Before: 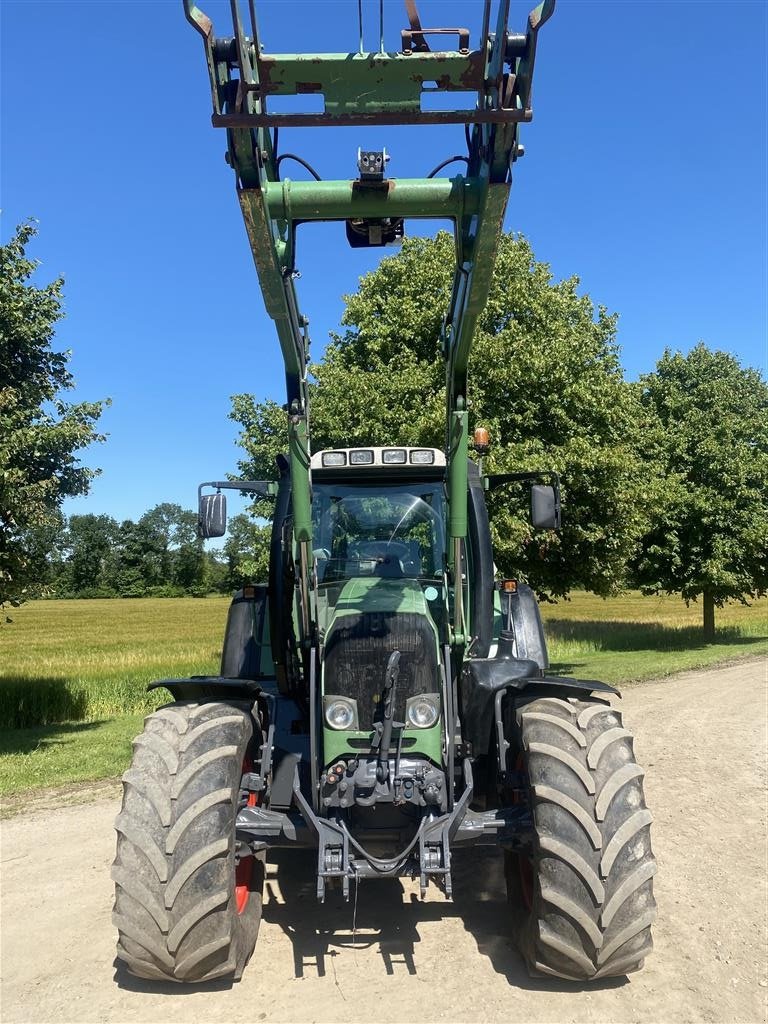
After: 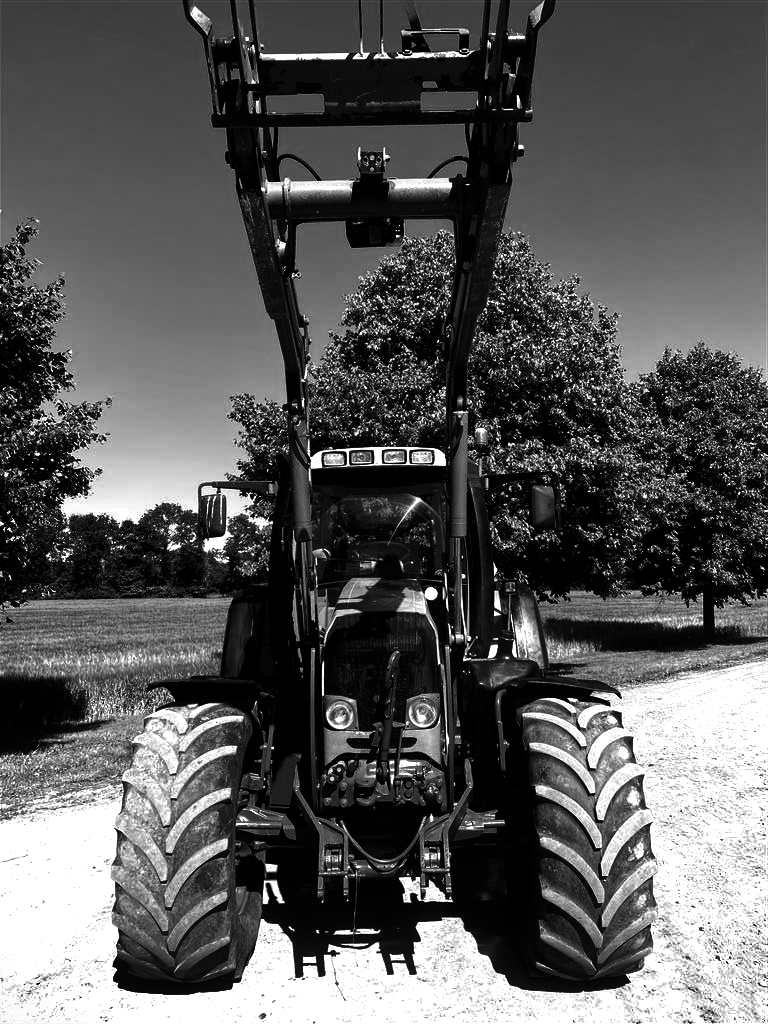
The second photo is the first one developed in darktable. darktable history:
shadows and highlights: shadows 33.04, highlights -45.75, compress 50%, soften with gaussian
contrast brightness saturation: contrast 0.023, brightness -0.981, saturation -0.997
color balance rgb: shadows lift › chroma 0.752%, shadows lift › hue 111.45°, perceptual saturation grading › global saturation 19.846%, perceptual saturation grading › highlights -24.758%, perceptual saturation grading › shadows 49.252%
tone curve: color space Lab, independent channels, preserve colors none
exposure: exposure 0.602 EV, compensate highlight preservation false
